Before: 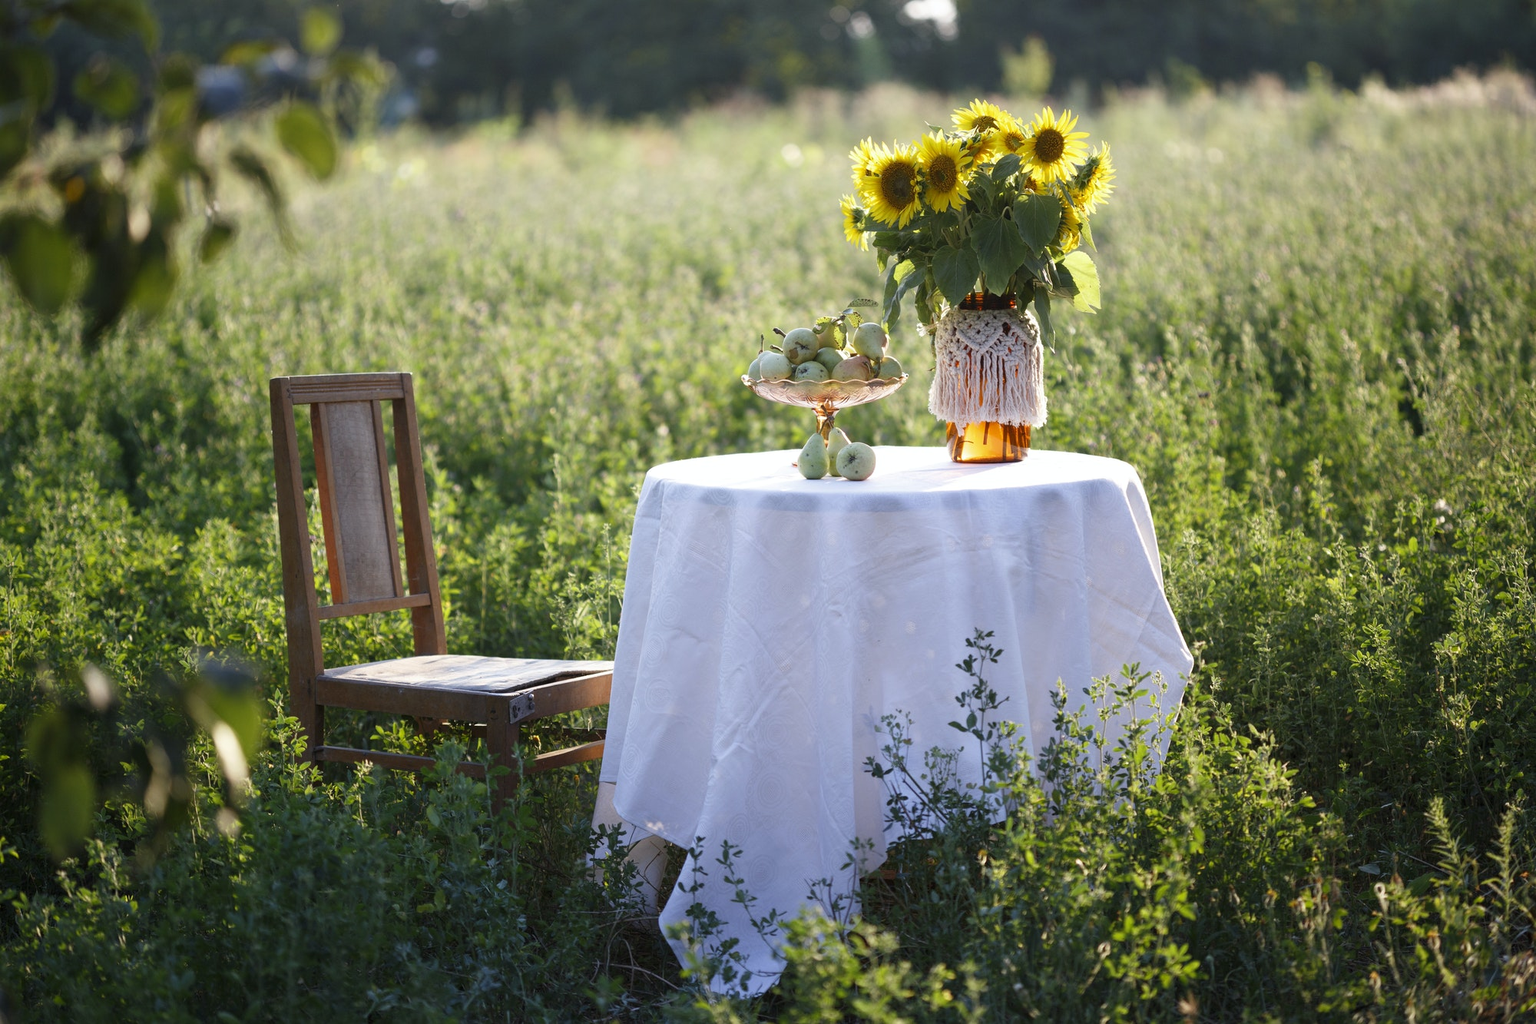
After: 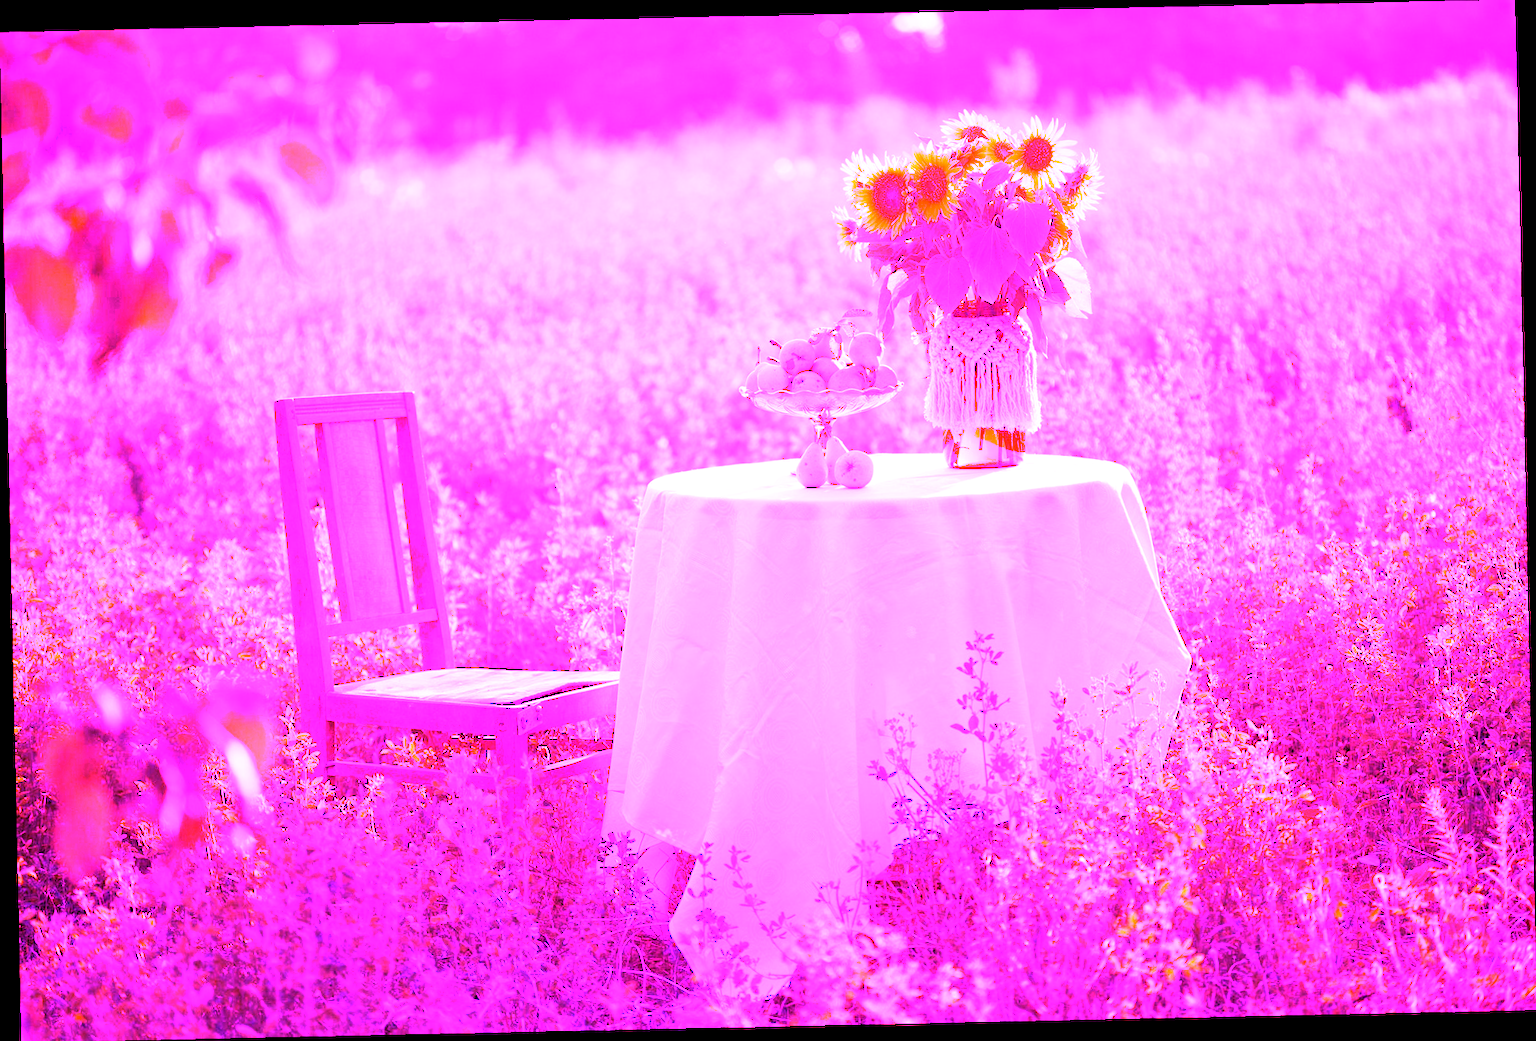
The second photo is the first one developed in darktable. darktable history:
rotate and perspective: rotation -1.24°, automatic cropping off
white balance: red 8, blue 8
